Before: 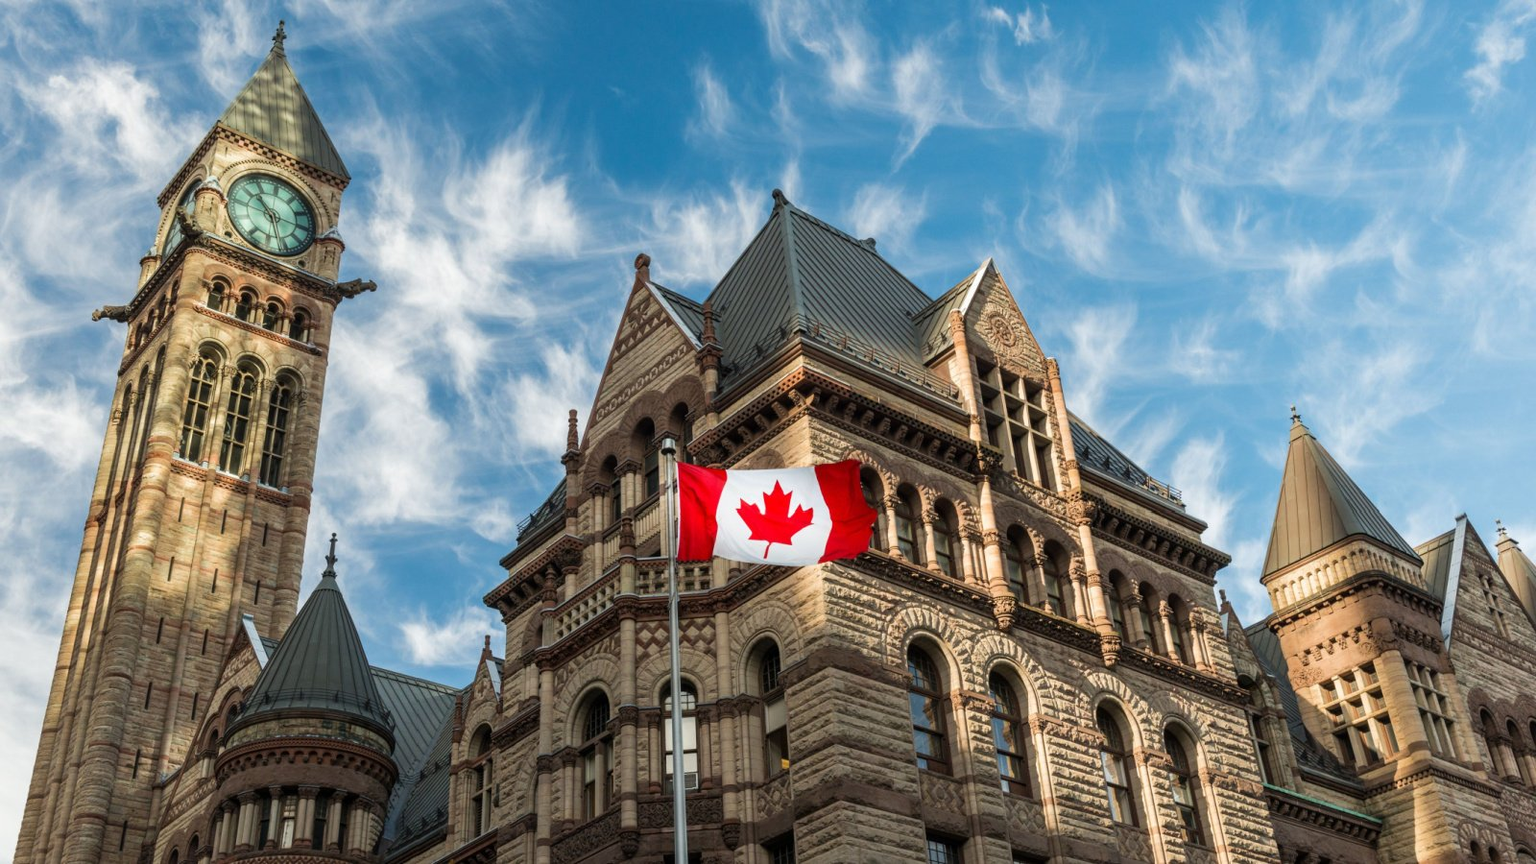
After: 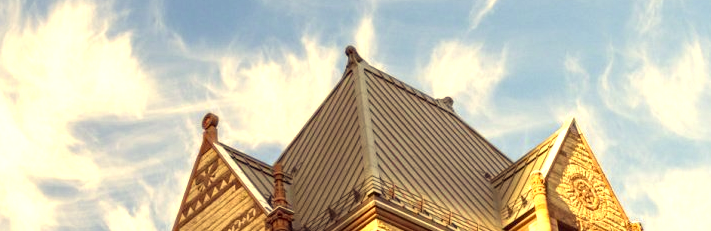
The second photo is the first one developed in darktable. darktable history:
color correction: highlights a* 9.73, highlights b* 38.54, shadows a* 14.57, shadows b* 3.47
crop: left 28.693%, top 16.801%, right 26.821%, bottom 57.497%
exposure: black level correction 0.001, exposure 1.118 EV, compensate exposure bias true, compensate highlight preservation false
